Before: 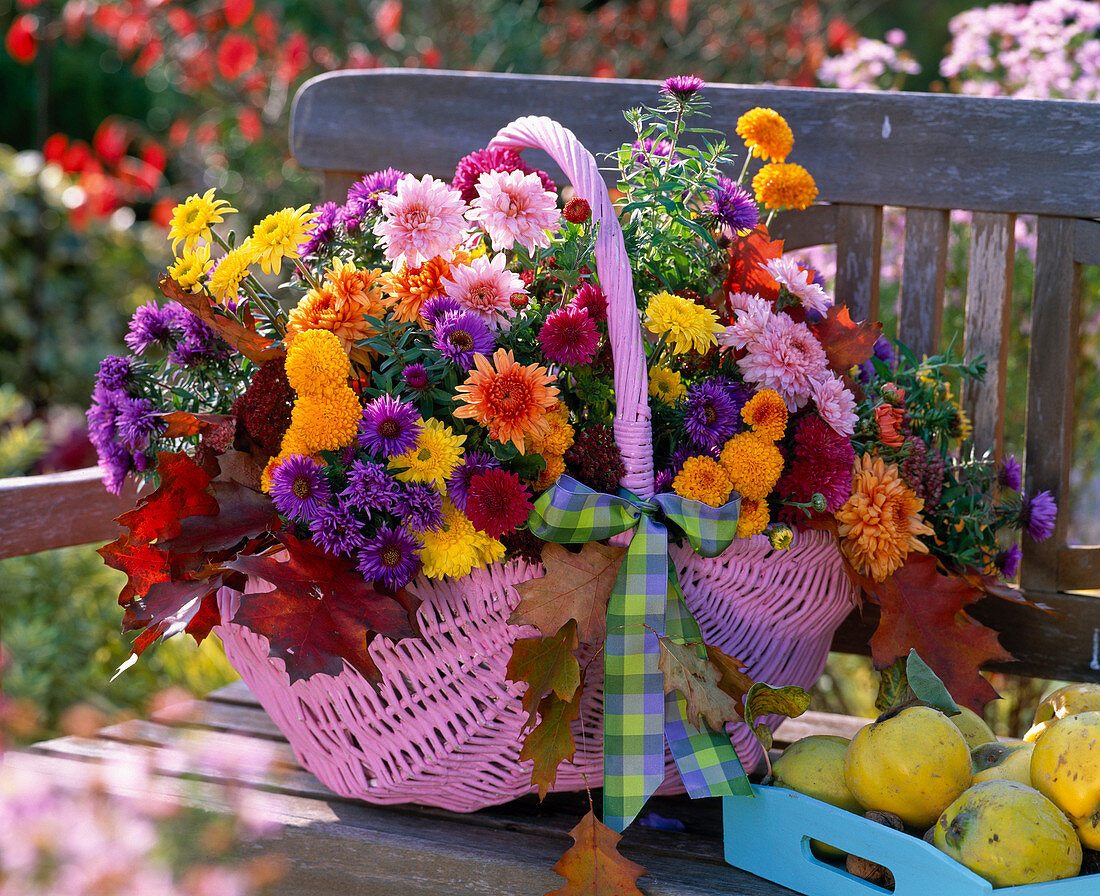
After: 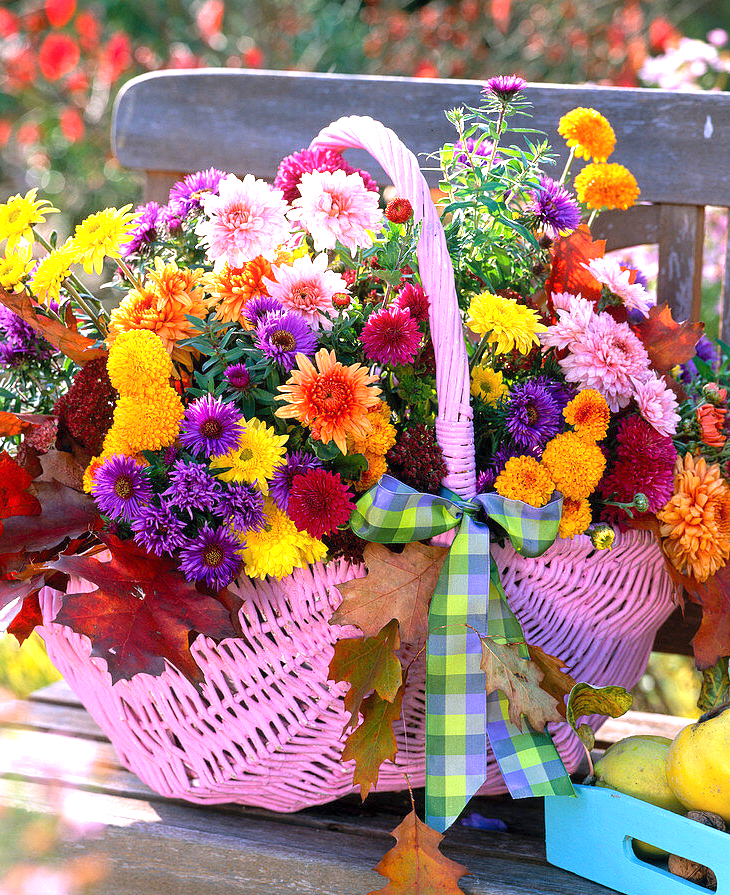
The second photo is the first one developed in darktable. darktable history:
exposure: exposure 1.072 EV, compensate exposure bias true, compensate highlight preservation false
crop and rotate: left 16.221%, right 17.348%
shadows and highlights: shadows -22.19, highlights 45.44, soften with gaussian
